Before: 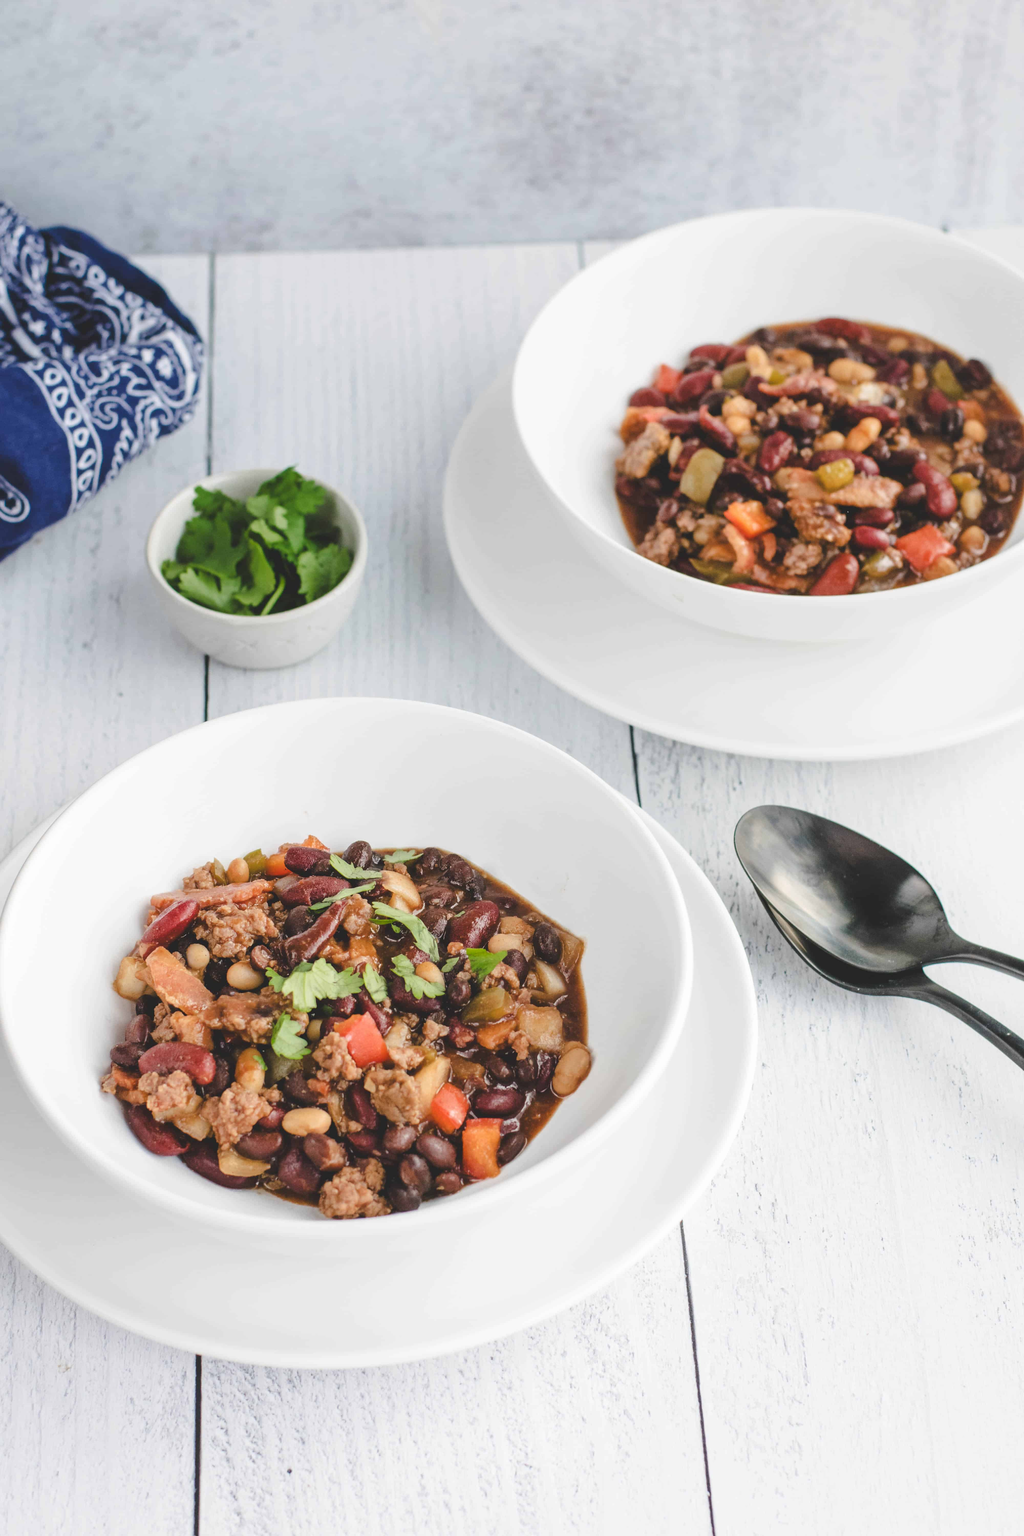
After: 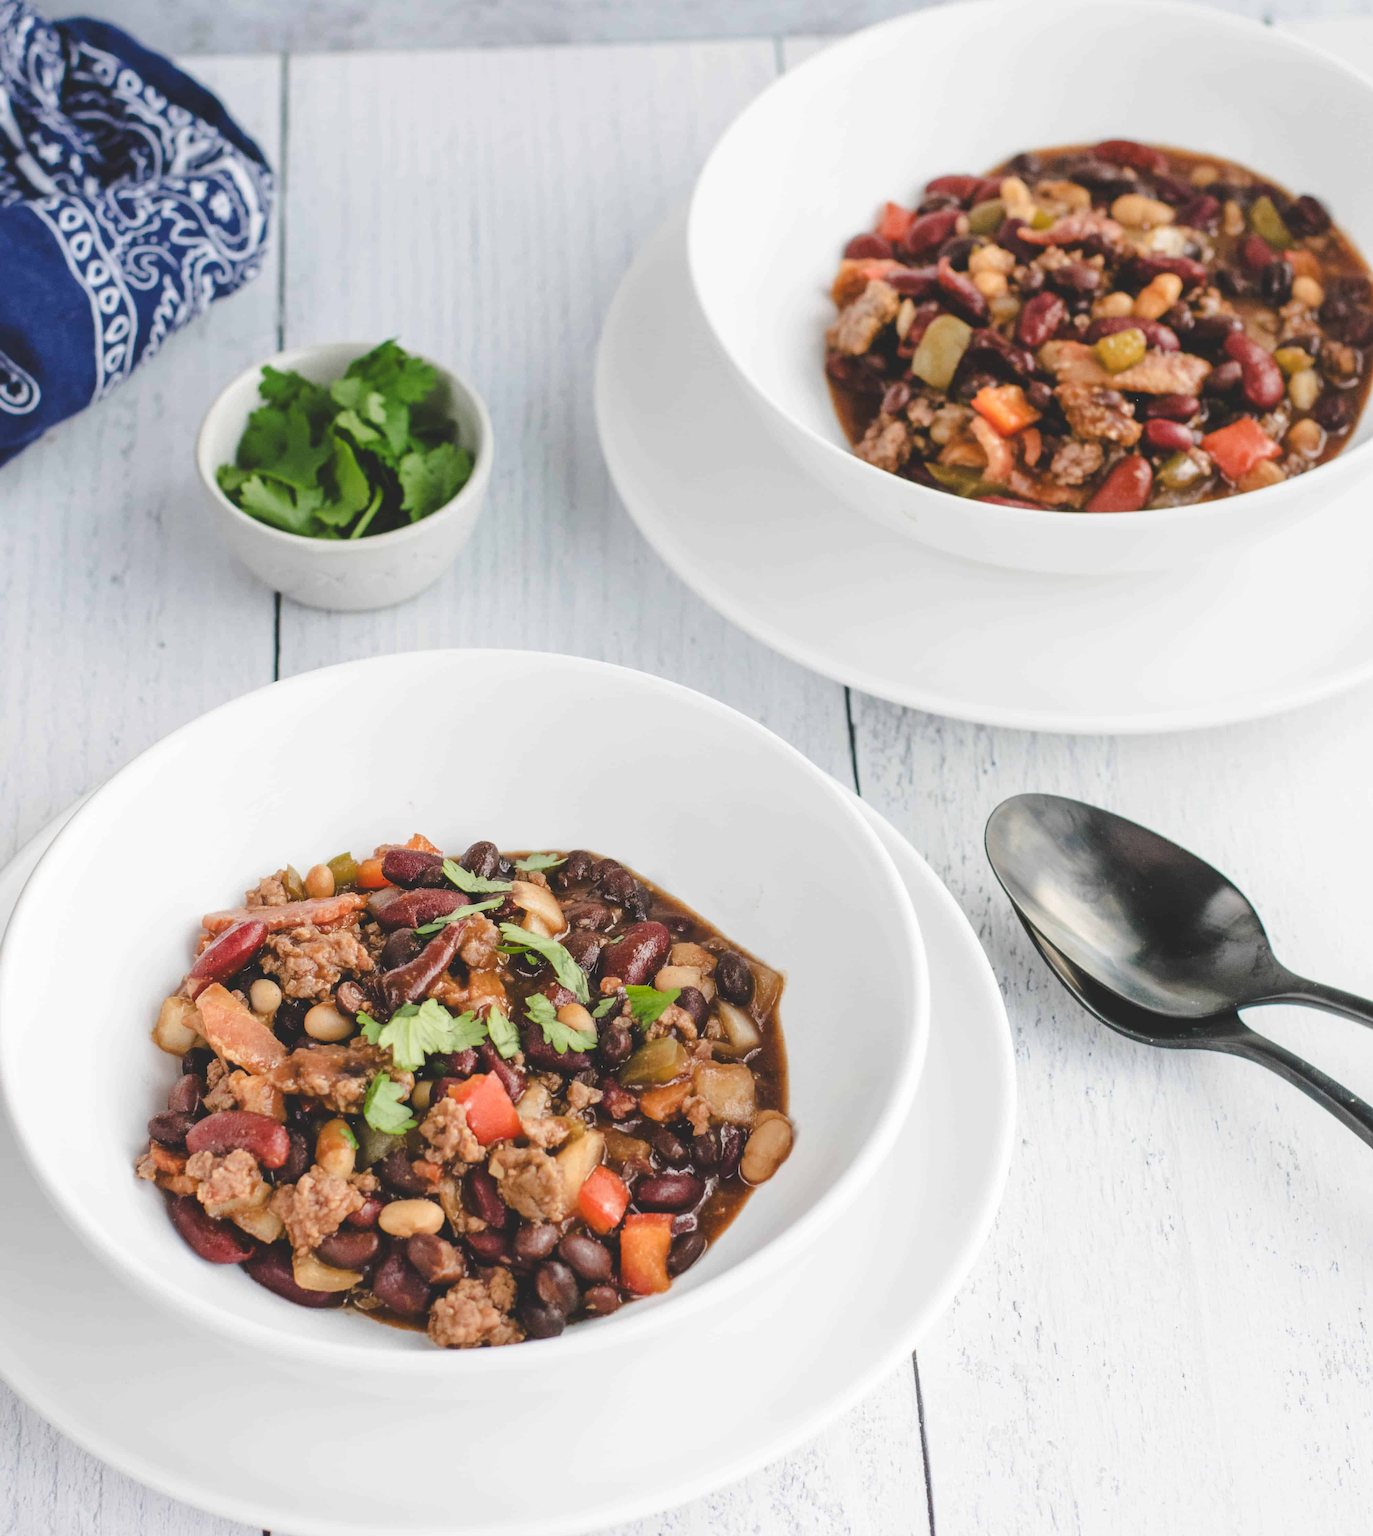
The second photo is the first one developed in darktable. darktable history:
exposure: compensate highlight preservation false
crop: top 13.924%, bottom 11.503%
